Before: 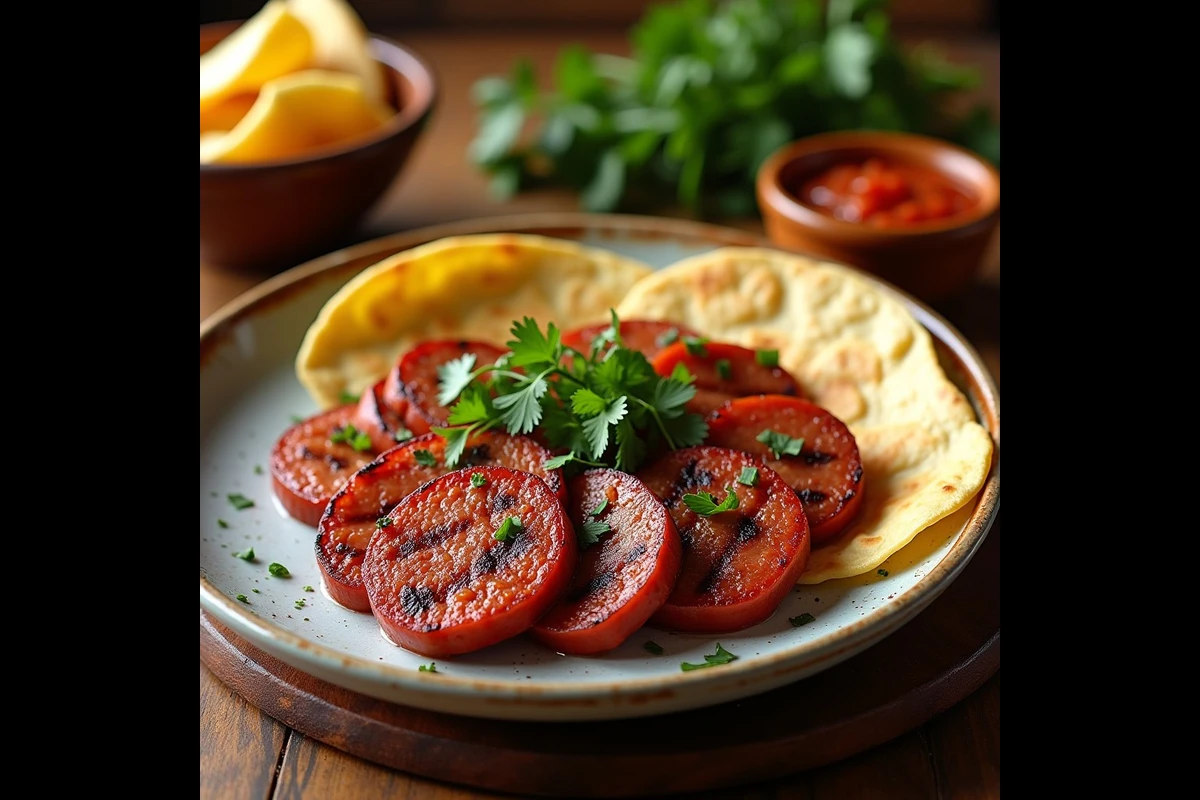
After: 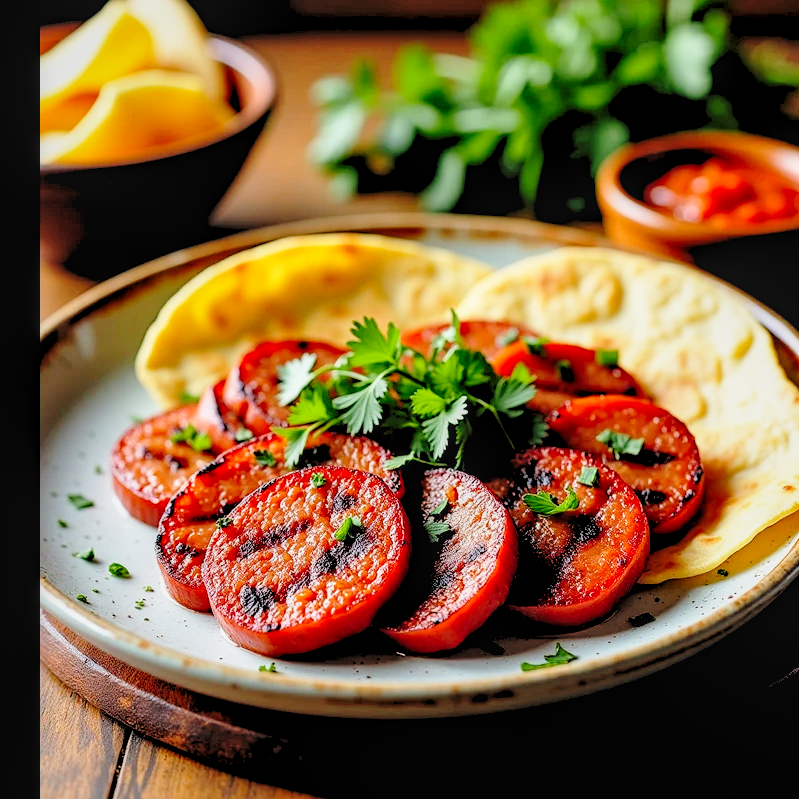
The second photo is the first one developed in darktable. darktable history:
crop and rotate: left 13.342%, right 19.991%
exposure: exposure -0.153 EV, compensate highlight preservation false
rgb levels: preserve colors sum RGB, levels [[0.038, 0.433, 0.934], [0, 0.5, 1], [0, 0.5, 1]]
local contrast: on, module defaults
base curve: curves: ch0 [(0, 0) (0.028, 0.03) (0.121, 0.232) (0.46, 0.748) (0.859, 0.968) (1, 1)], preserve colors none
